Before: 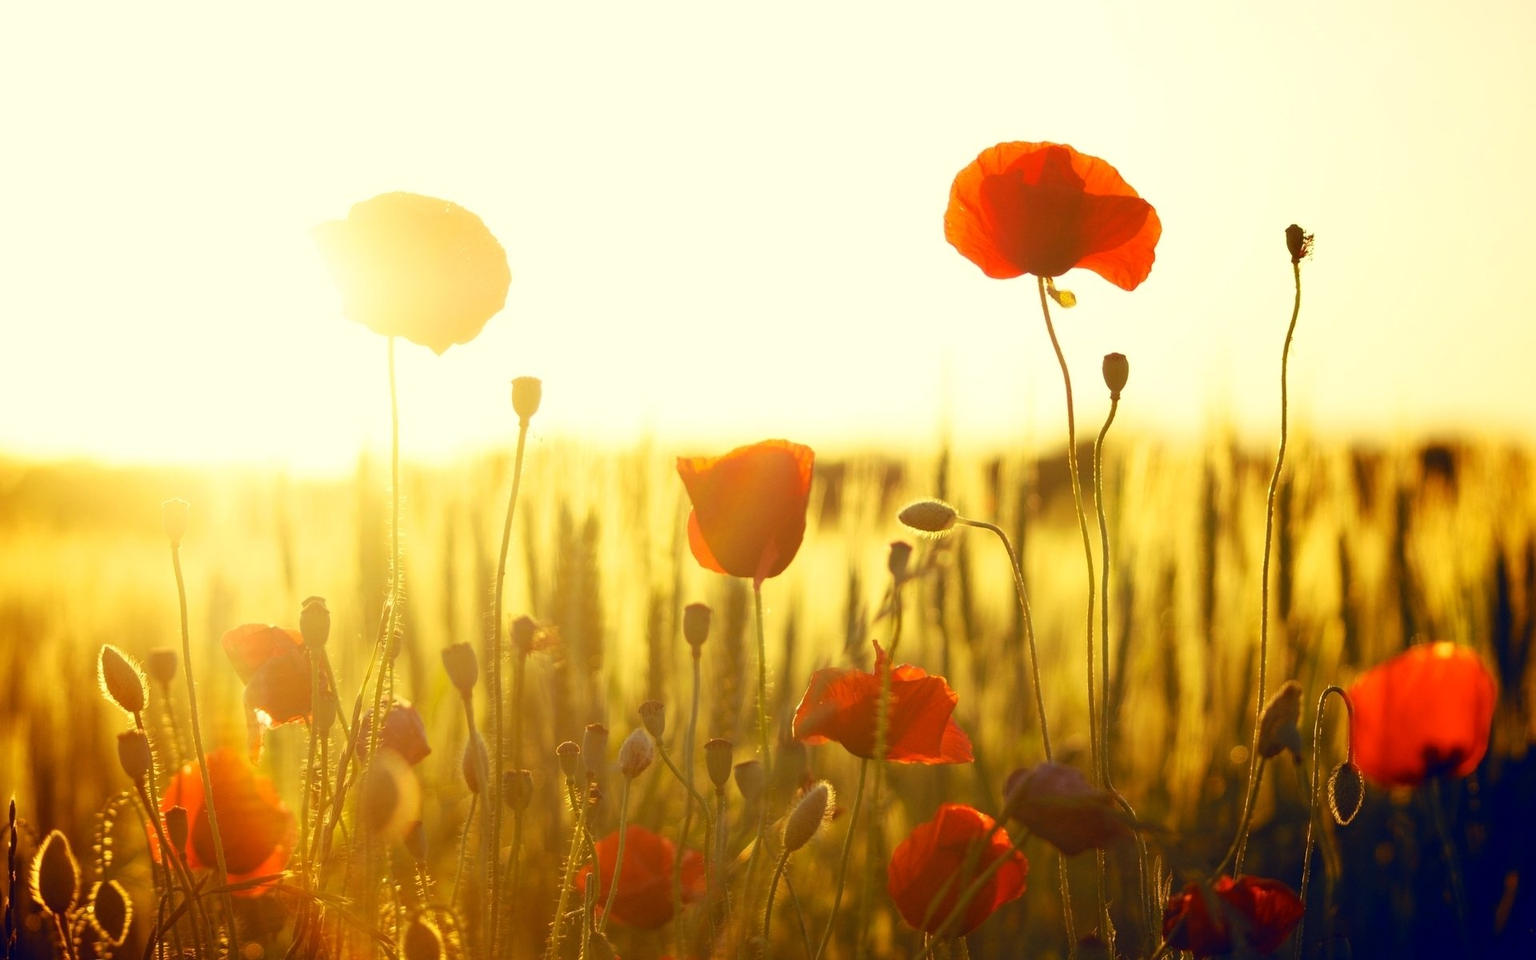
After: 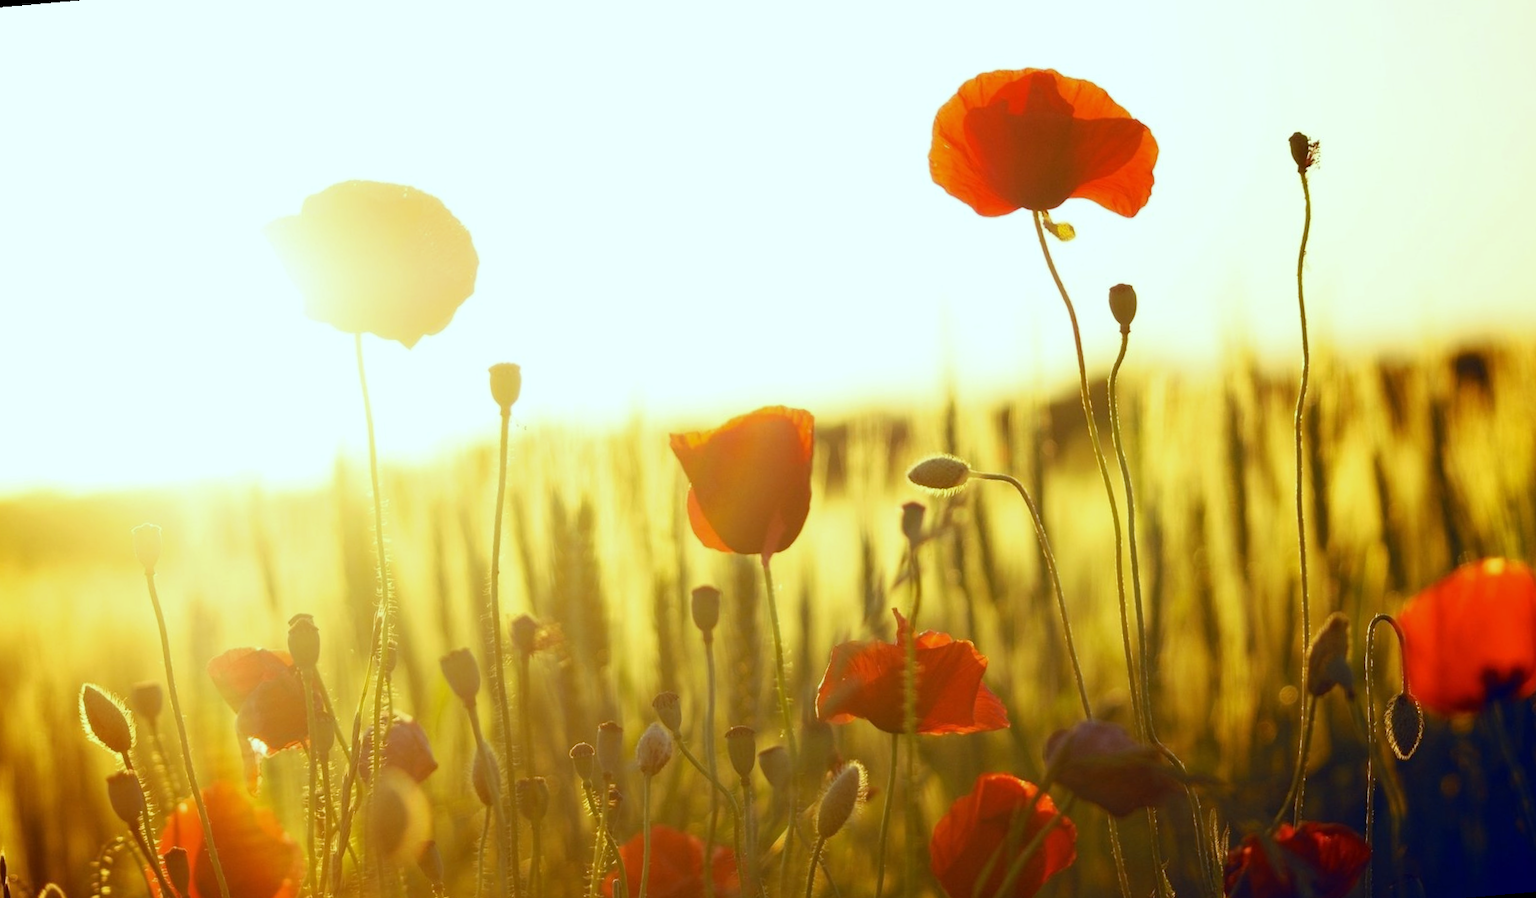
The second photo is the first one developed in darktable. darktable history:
rotate and perspective: rotation -5°, crop left 0.05, crop right 0.952, crop top 0.11, crop bottom 0.89
white balance: red 0.926, green 1.003, blue 1.133
